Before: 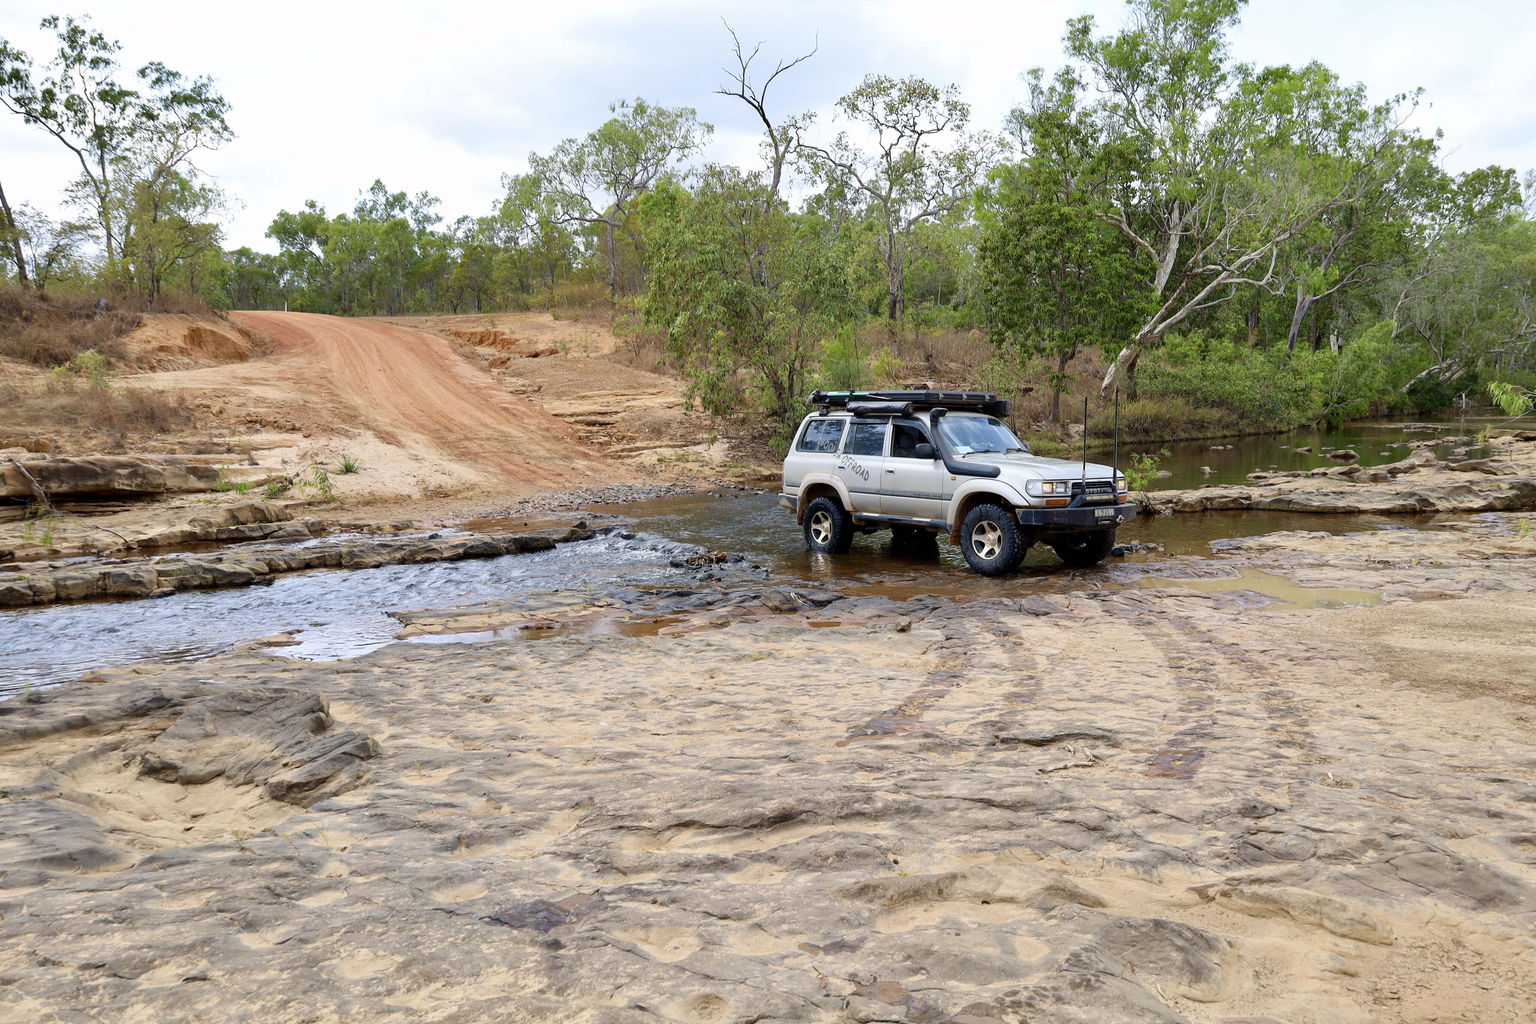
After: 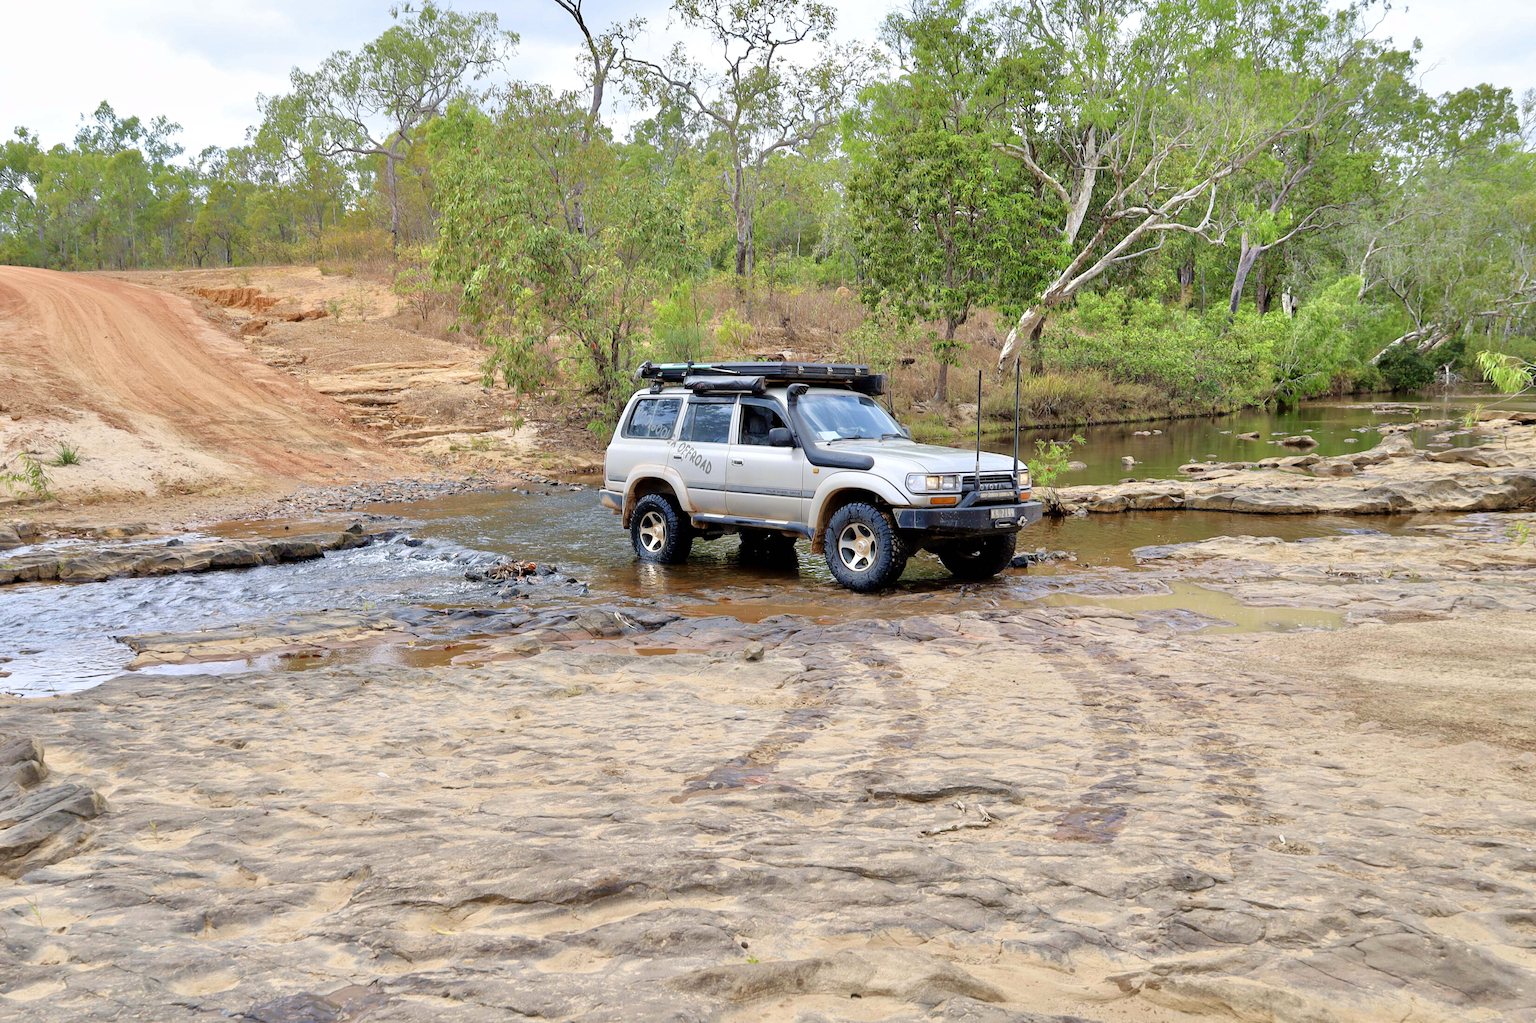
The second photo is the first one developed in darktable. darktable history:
crop: left 19.159%, top 9.58%, bottom 9.58%
tone equalizer: -7 EV 0.15 EV, -6 EV 0.6 EV, -5 EV 1.15 EV, -4 EV 1.33 EV, -3 EV 1.15 EV, -2 EV 0.6 EV, -1 EV 0.15 EV, mask exposure compensation -0.5 EV
